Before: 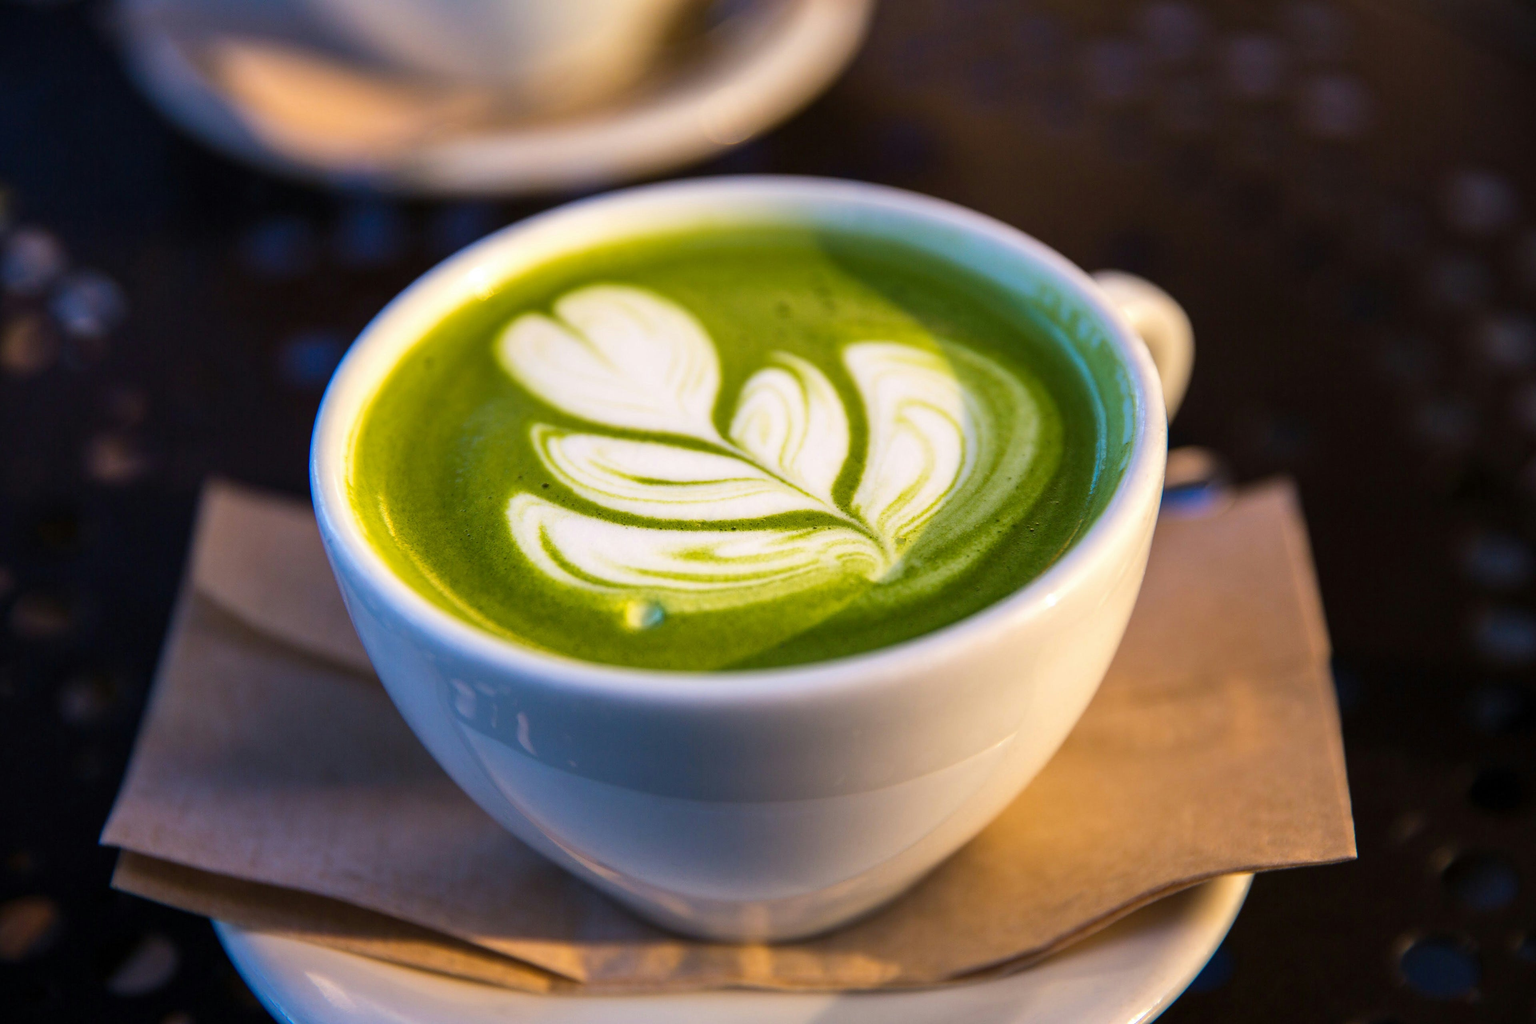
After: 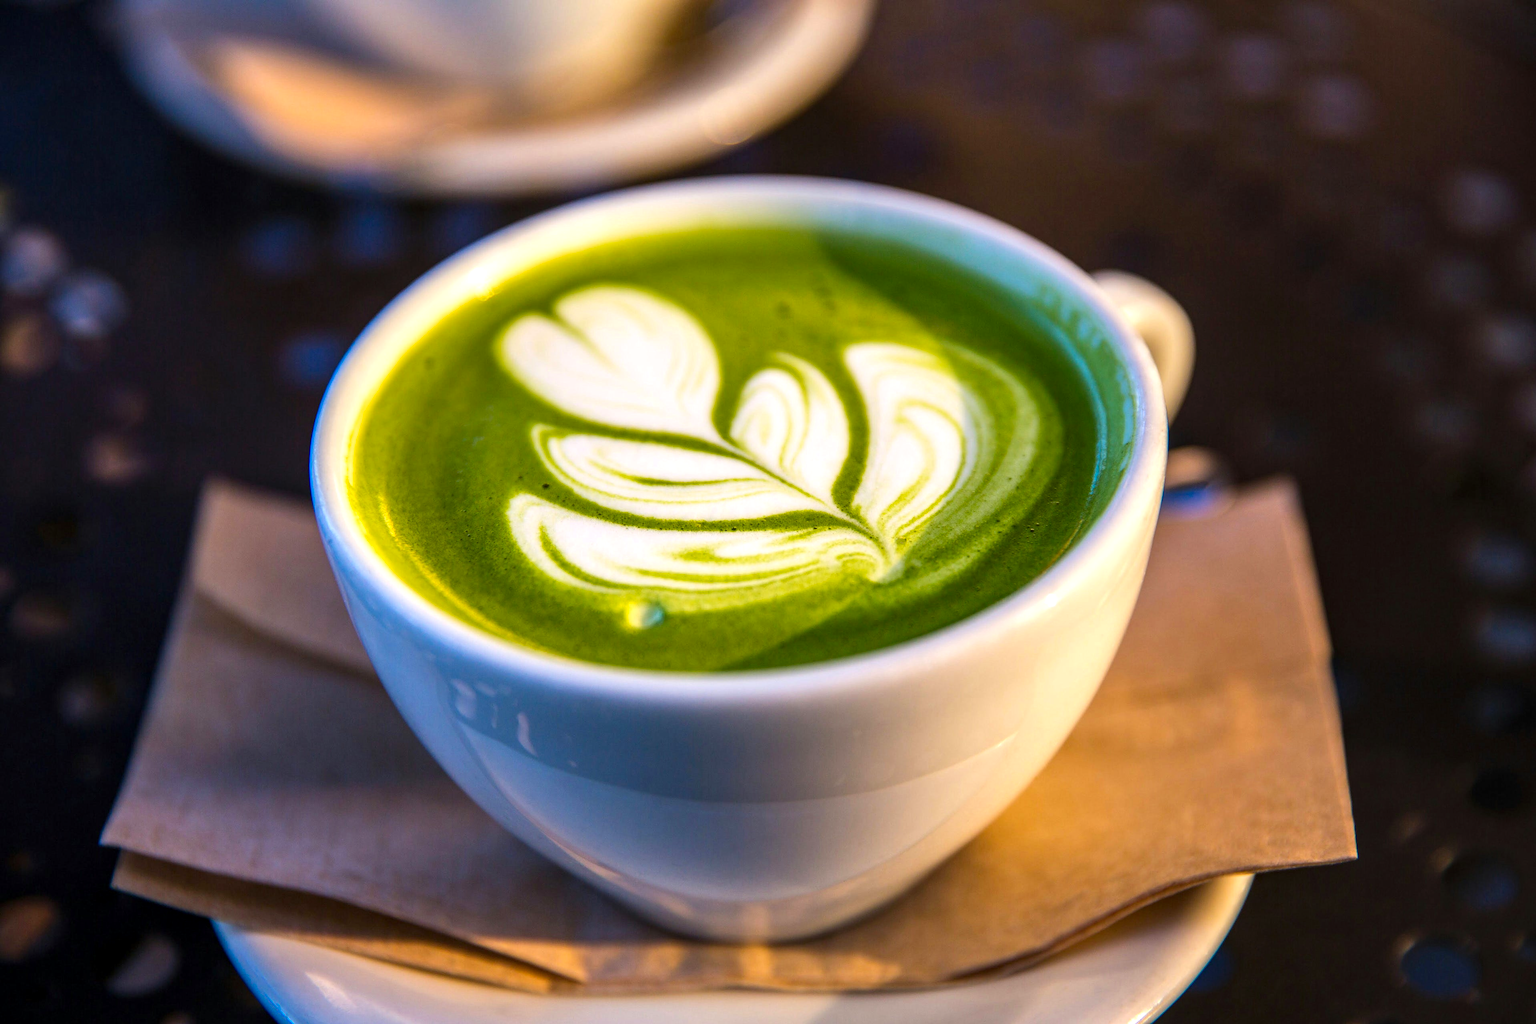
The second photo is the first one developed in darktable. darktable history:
contrast brightness saturation: contrast 0.04, saturation 0.16
exposure: exposure 0.207 EV, compensate highlight preservation false
local contrast: on, module defaults
